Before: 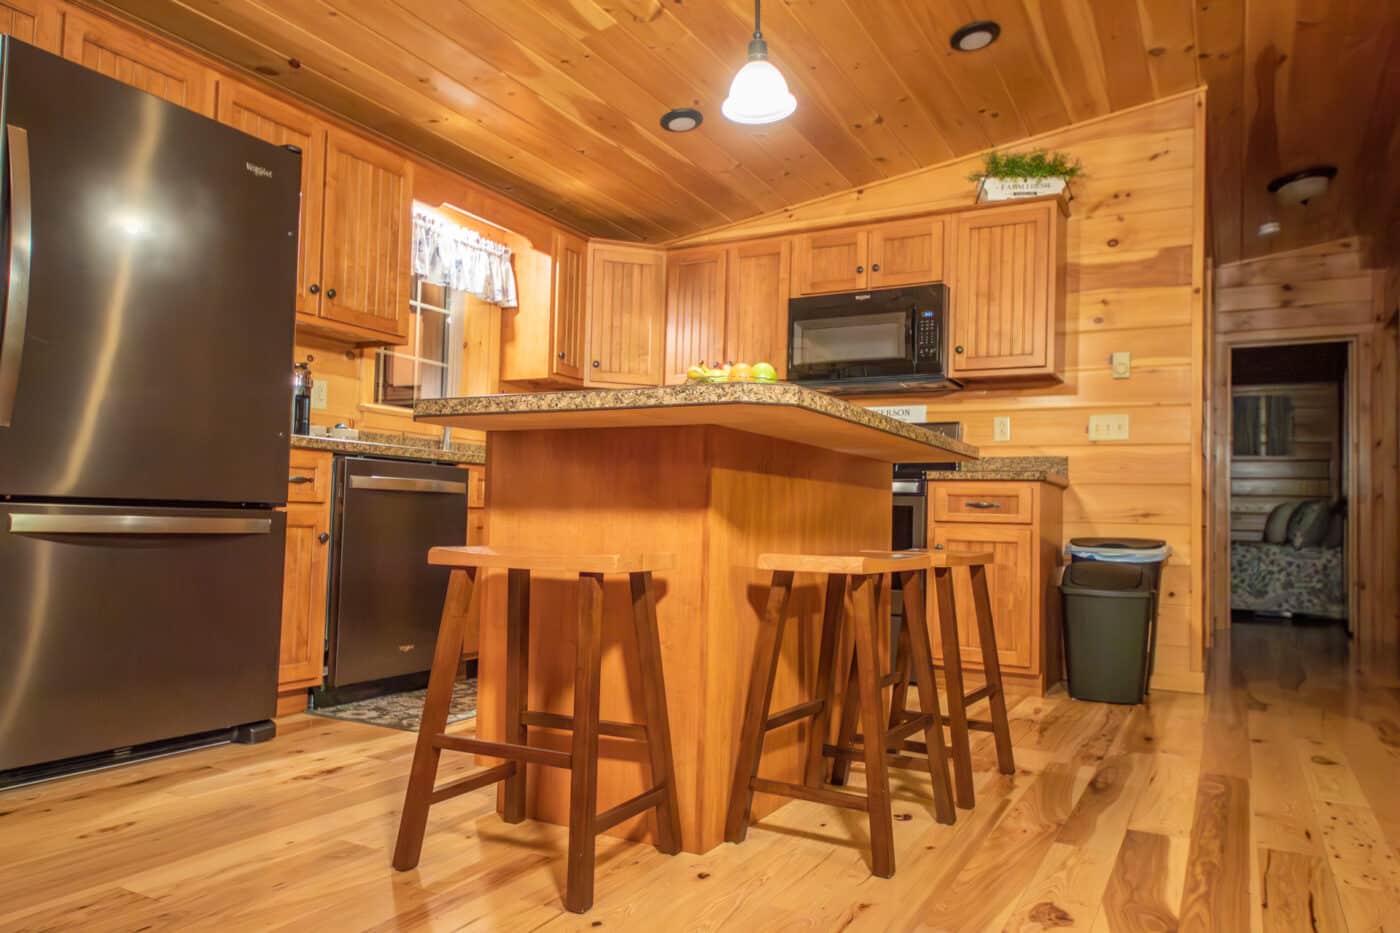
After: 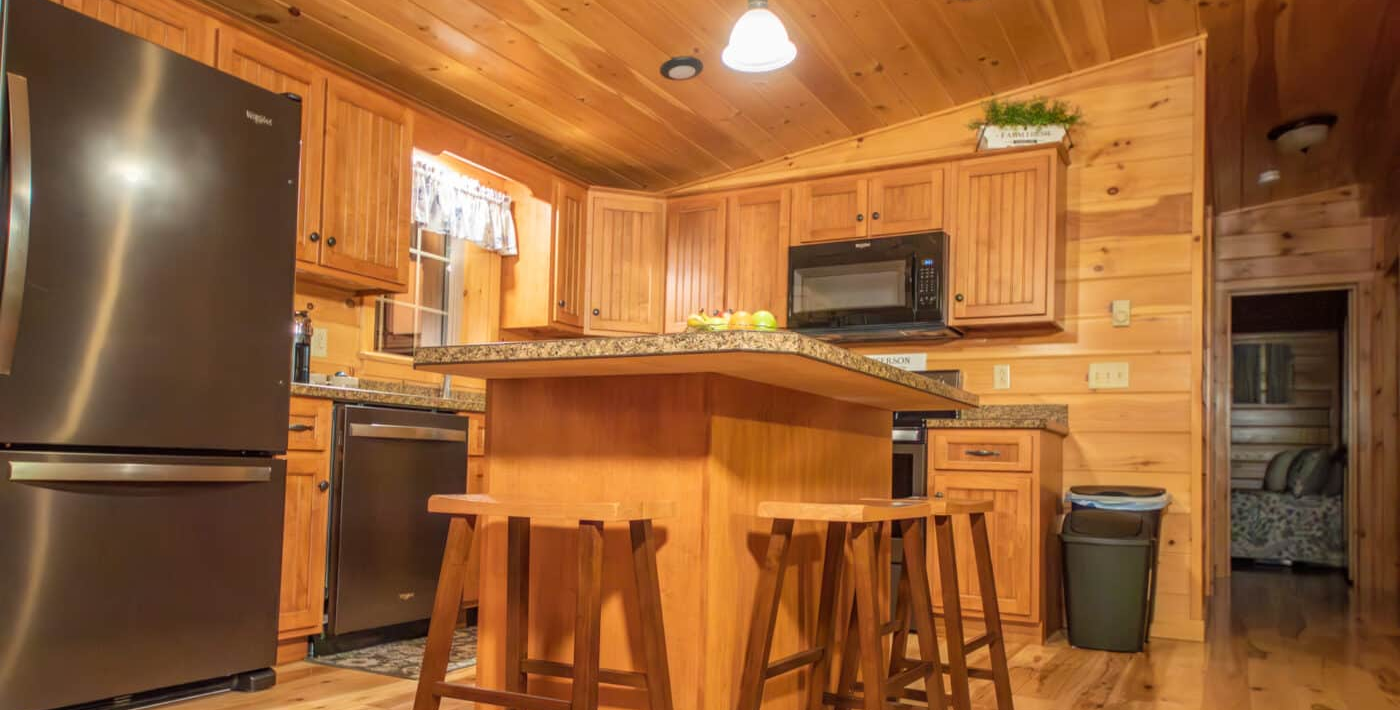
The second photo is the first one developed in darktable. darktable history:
crop: top 5.68%, bottom 18.194%
